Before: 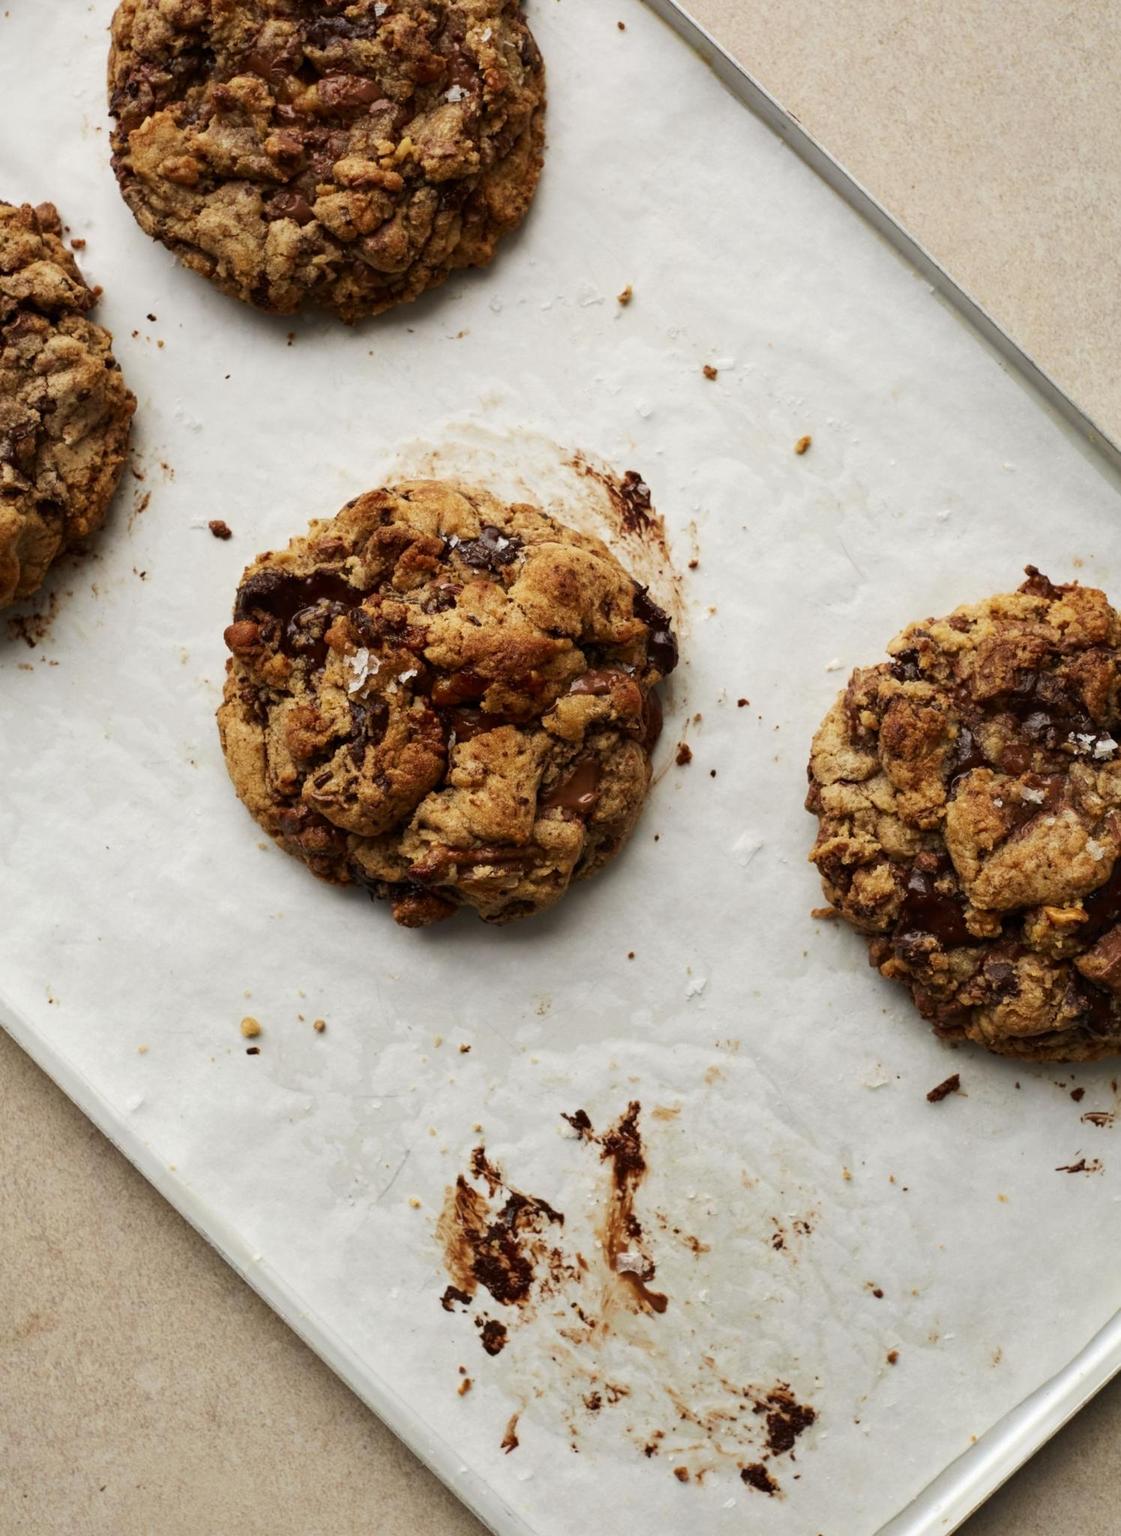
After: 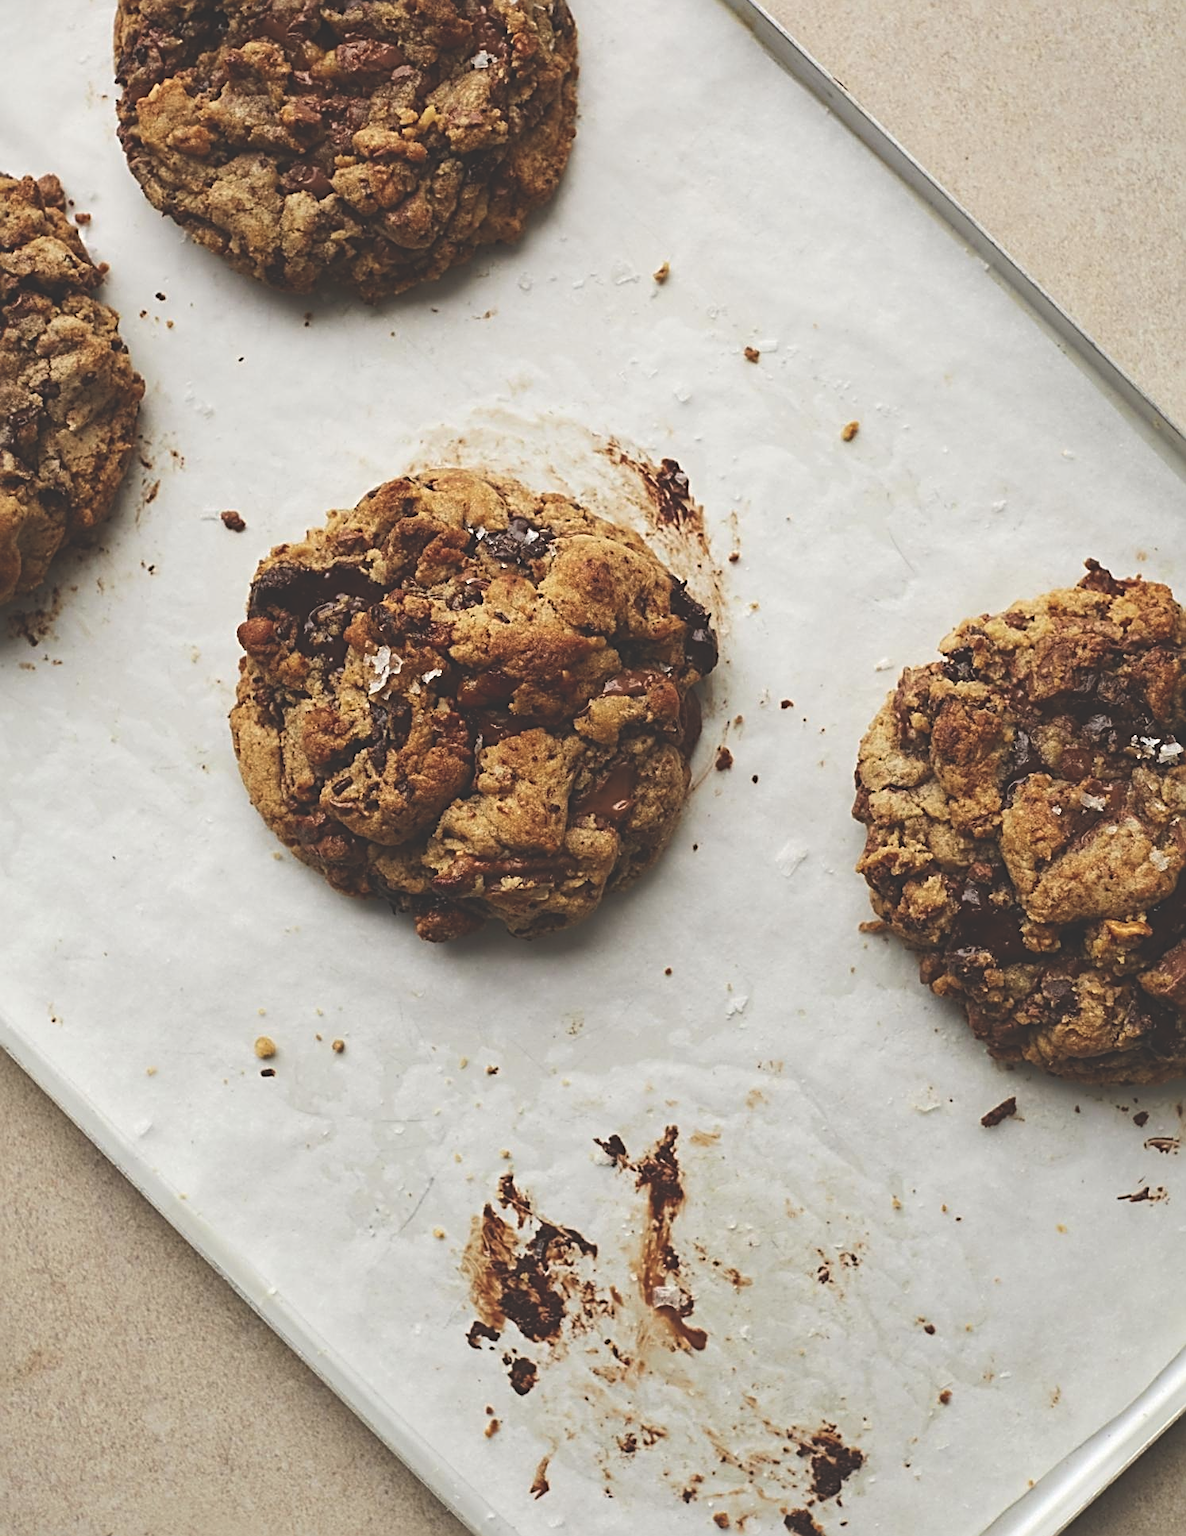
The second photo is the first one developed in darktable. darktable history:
exposure: black level correction -0.03, compensate highlight preservation false
crop and rotate: top 2.479%, bottom 3.018%
sharpen: radius 2.817, amount 0.715
